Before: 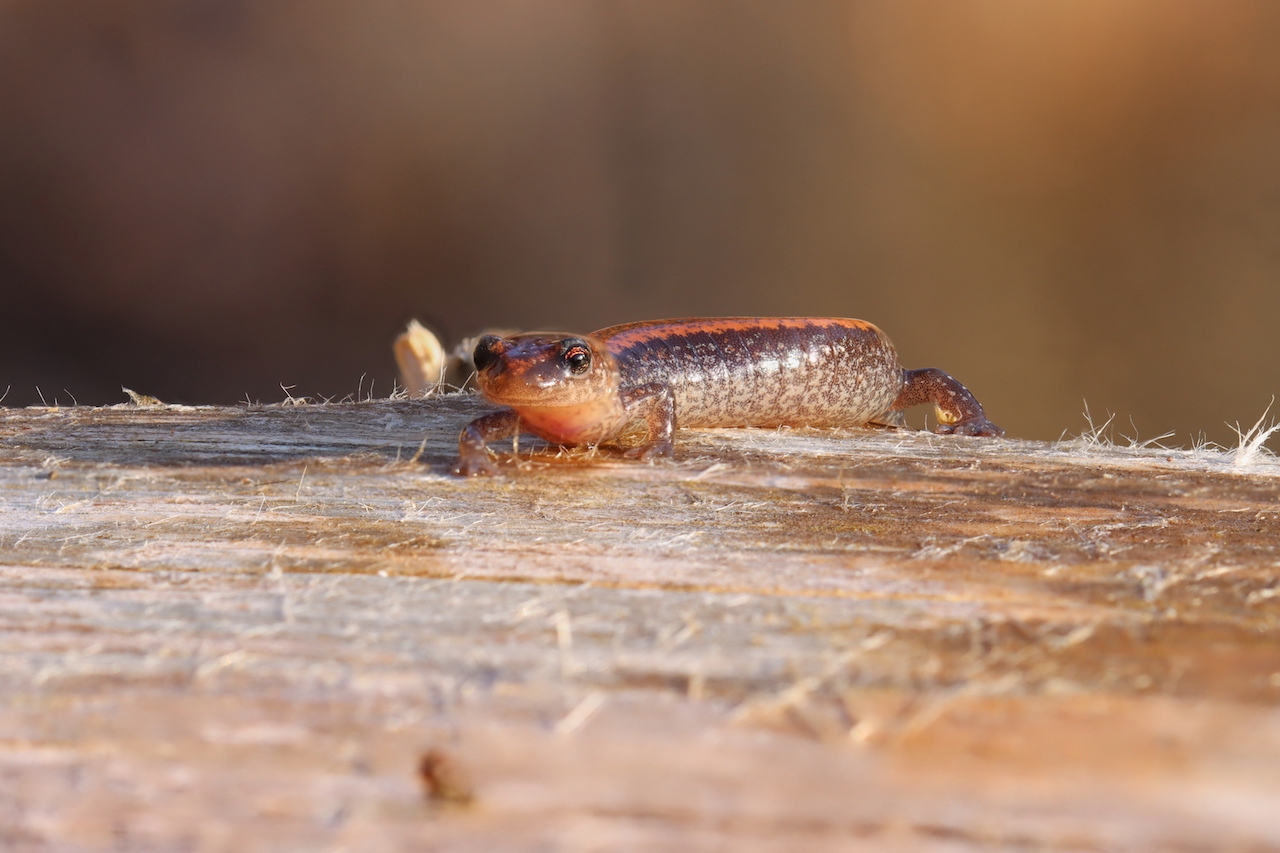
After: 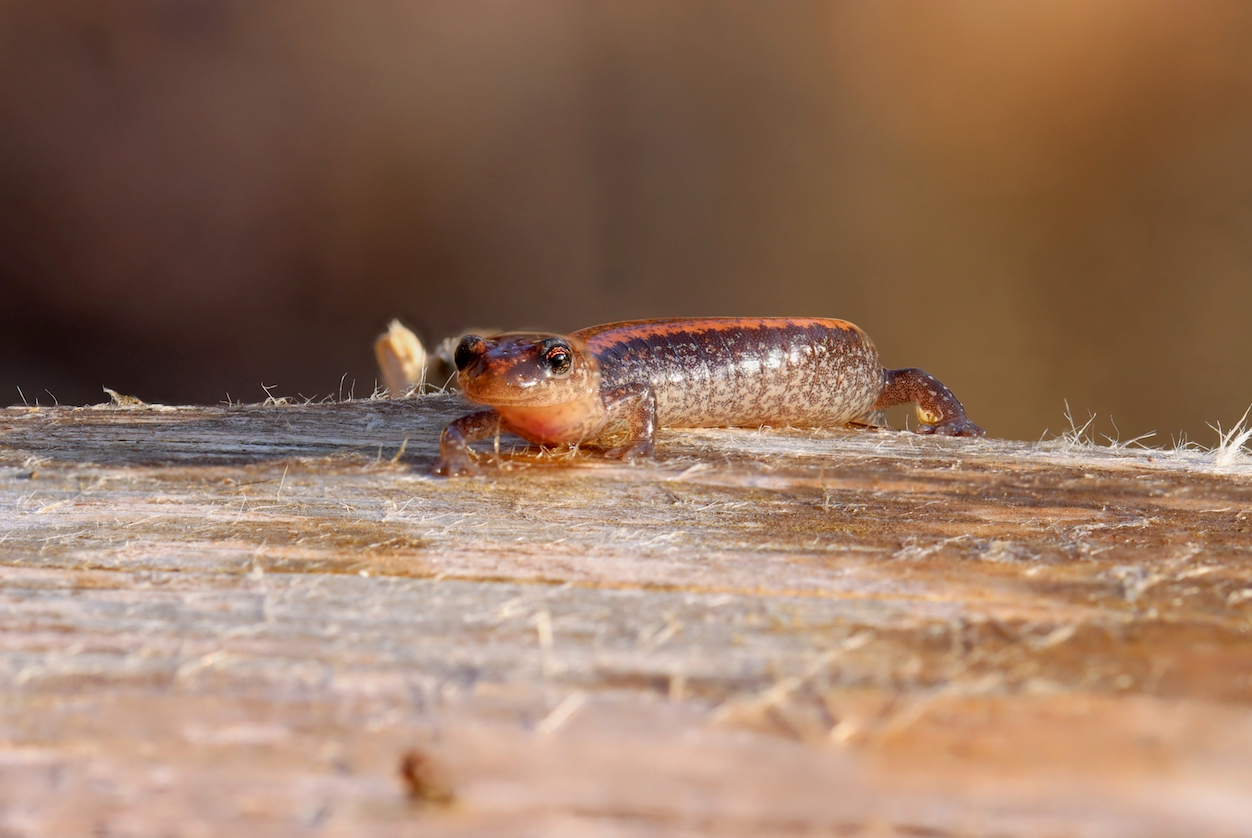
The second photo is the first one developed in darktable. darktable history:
crop and rotate: left 1.556%, right 0.613%, bottom 1.721%
color zones: mix -123.7%
exposure: black level correction 0.009, compensate highlight preservation false
